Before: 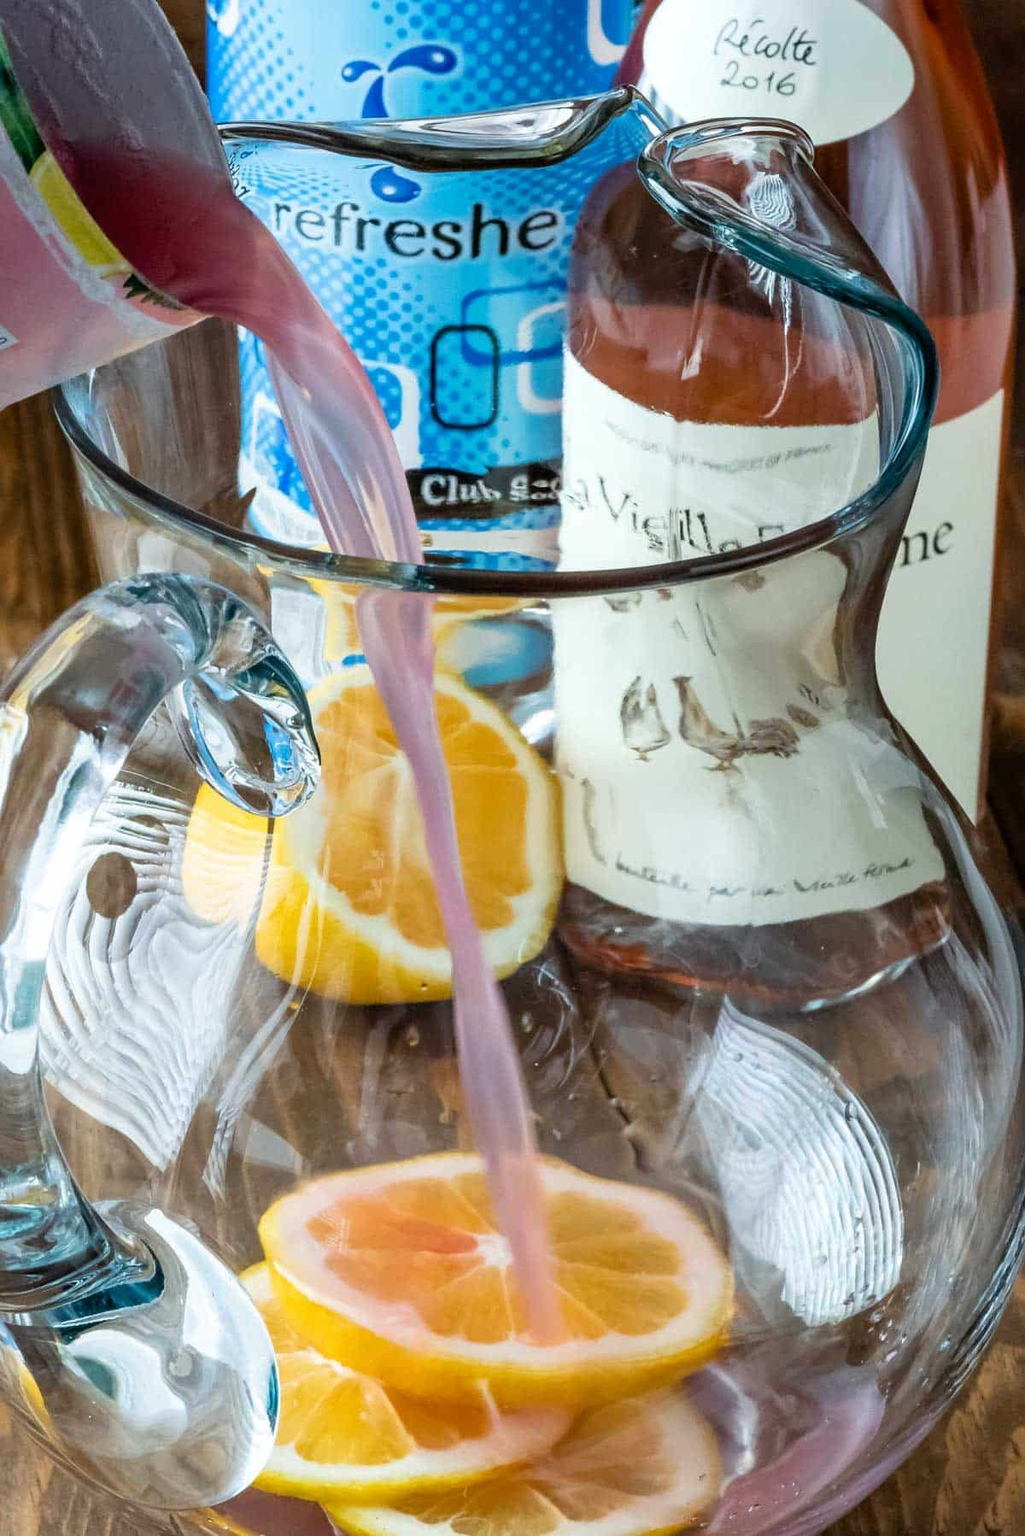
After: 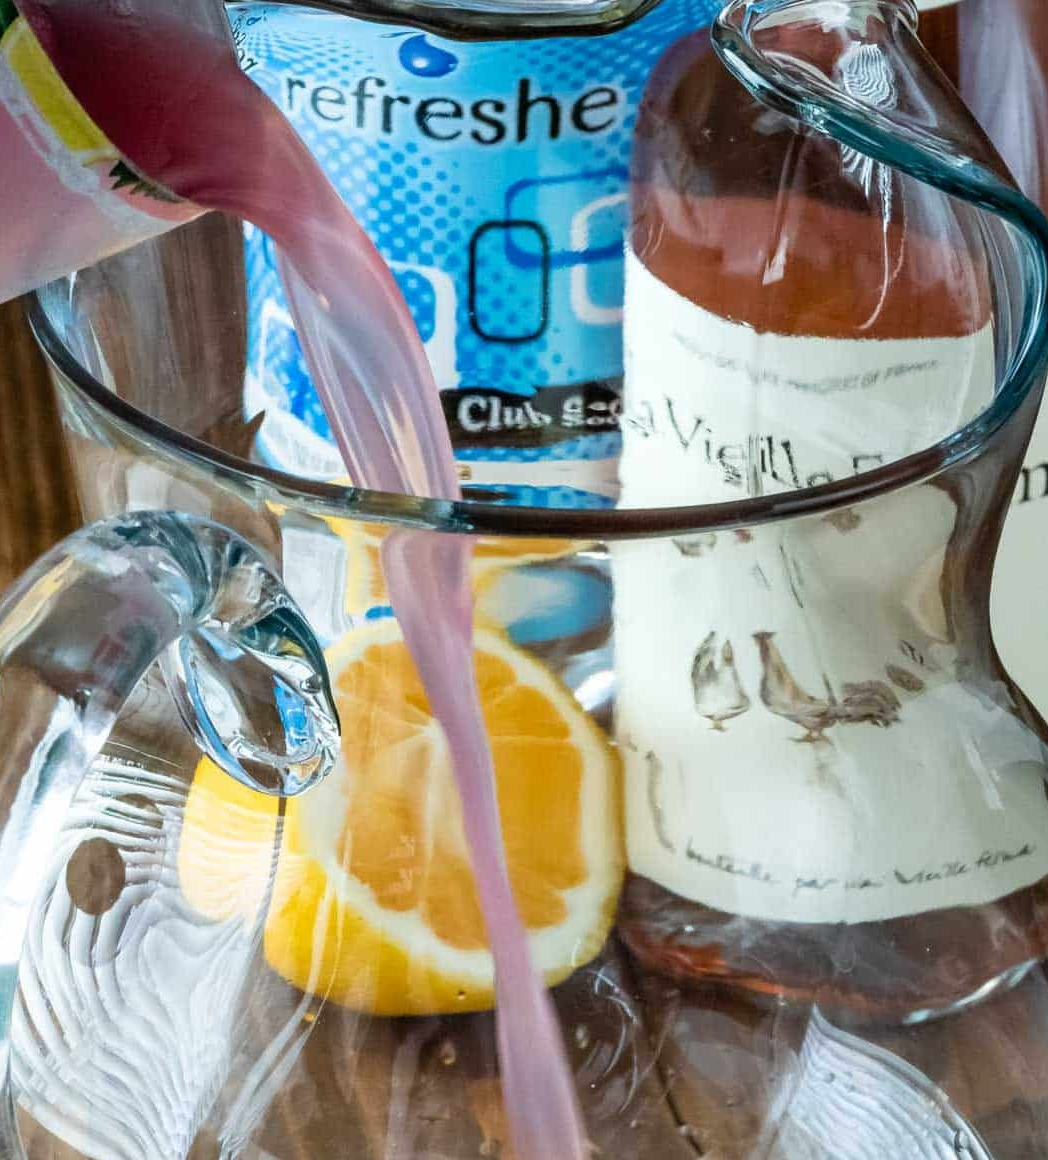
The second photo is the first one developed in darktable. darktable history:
crop: left 2.972%, top 8.91%, right 9.651%, bottom 26.525%
